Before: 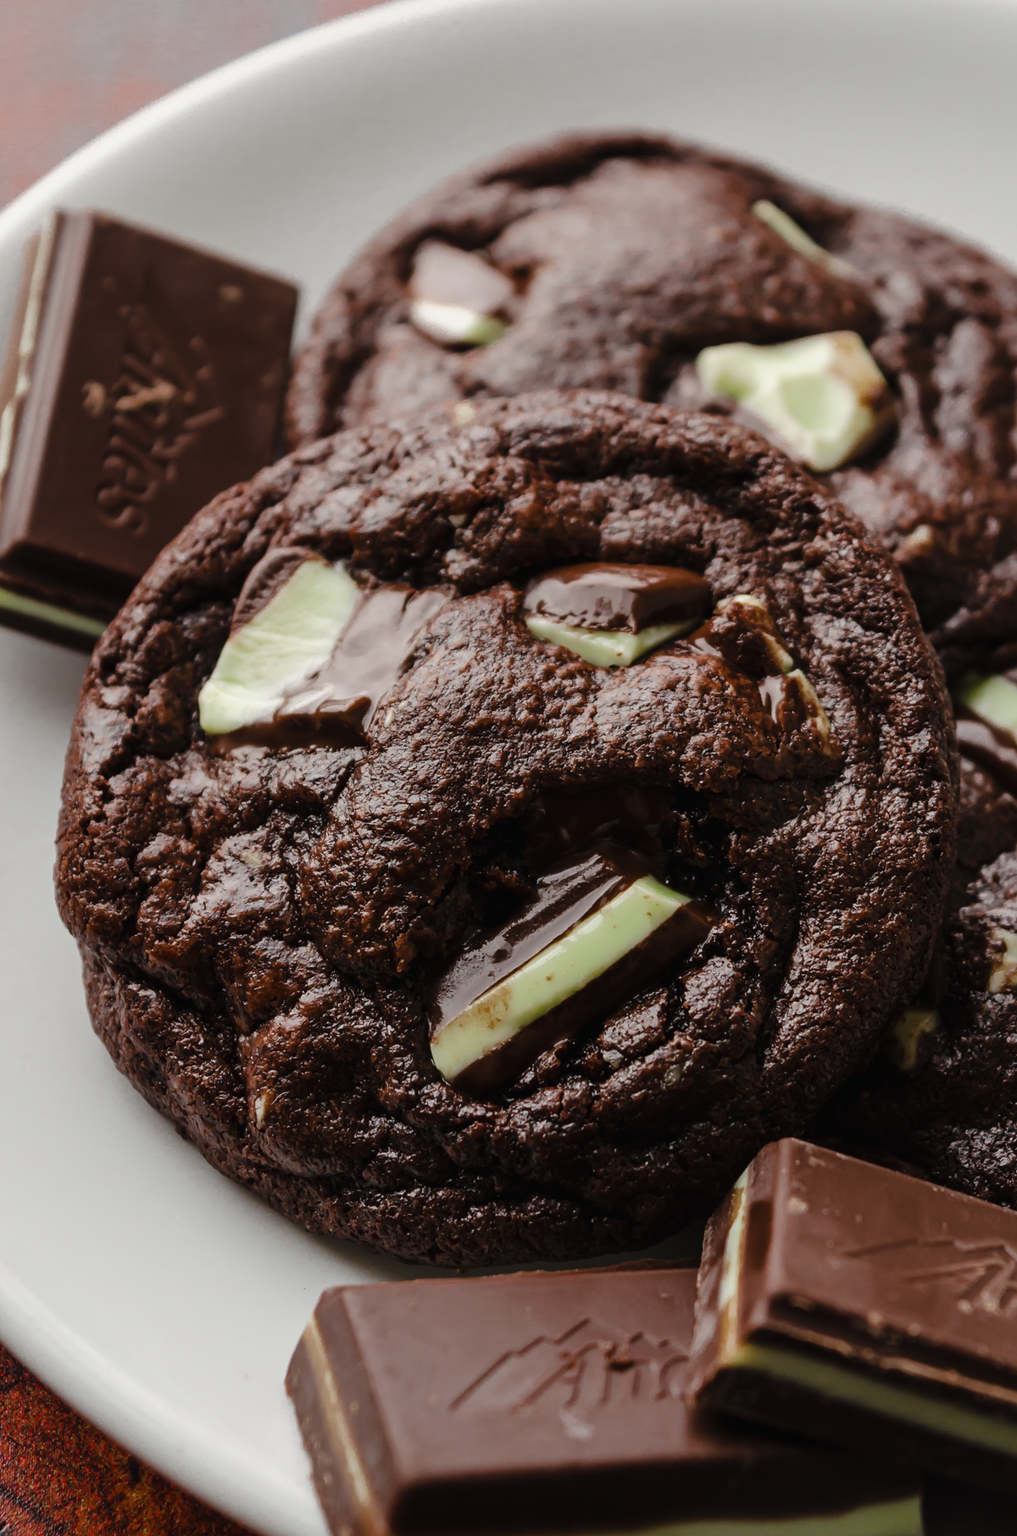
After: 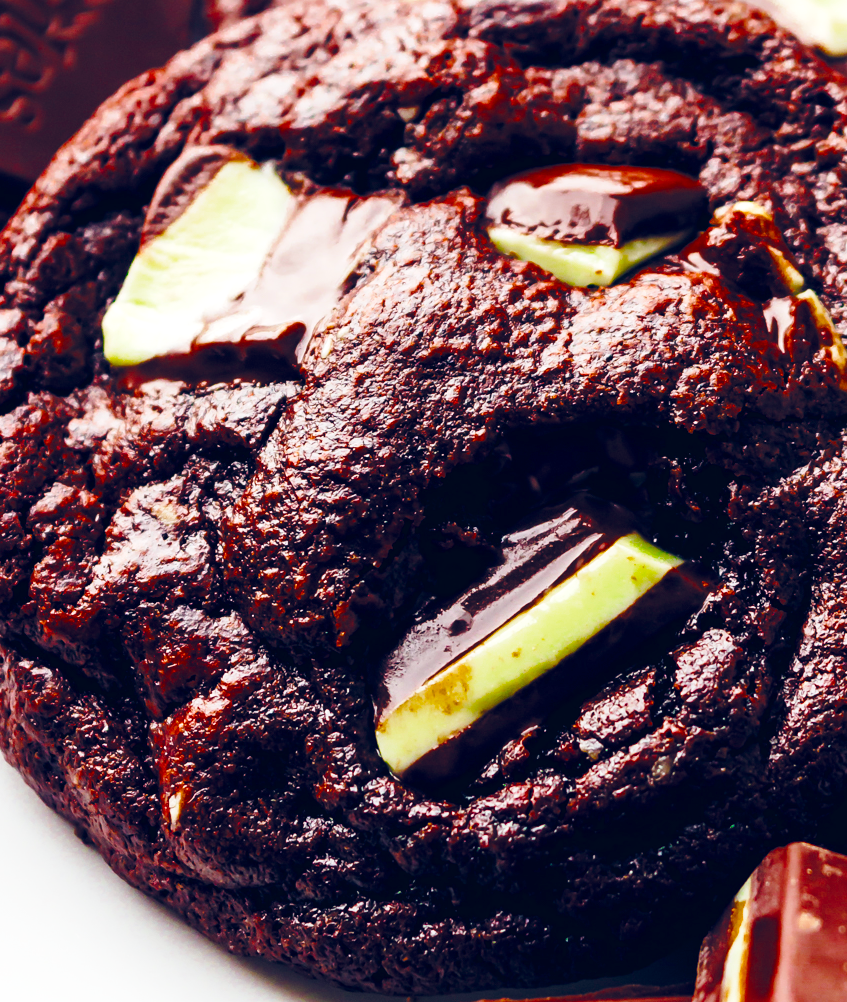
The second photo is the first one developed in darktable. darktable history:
crop: left 11.051%, top 27.621%, right 18.312%, bottom 17.073%
exposure: compensate highlight preservation false
color balance rgb: global offset › luminance 0.428%, global offset › chroma 0.206%, global offset › hue 255°, linear chroma grading › global chroma 42.408%, perceptual saturation grading › global saturation 25.632%, perceptual brilliance grading › global brilliance 12.46%, perceptual brilliance grading › highlights 15.261%, global vibrance 6.986%, saturation formula JzAzBz (2021)
base curve: curves: ch0 [(0, 0) (0.028, 0.03) (0.121, 0.232) (0.46, 0.748) (0.859, 0.968) (1, 1)], preserve colors none
